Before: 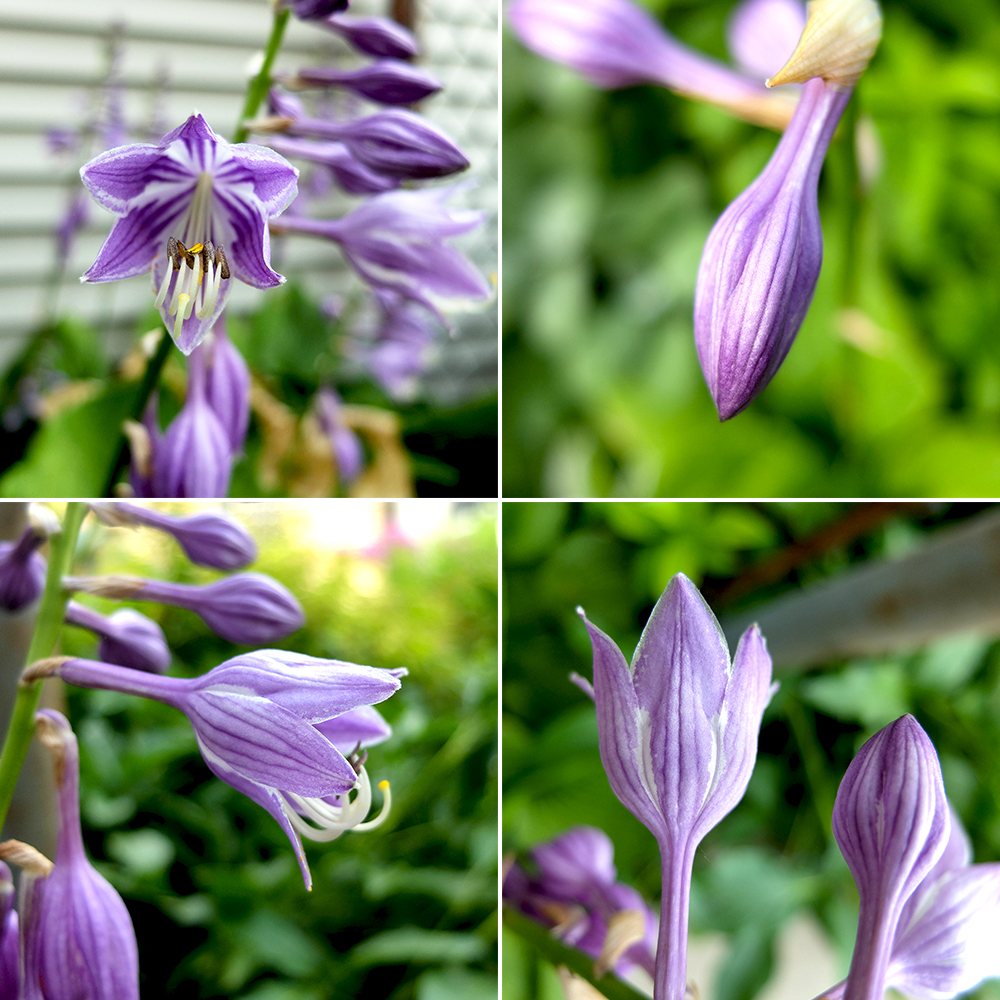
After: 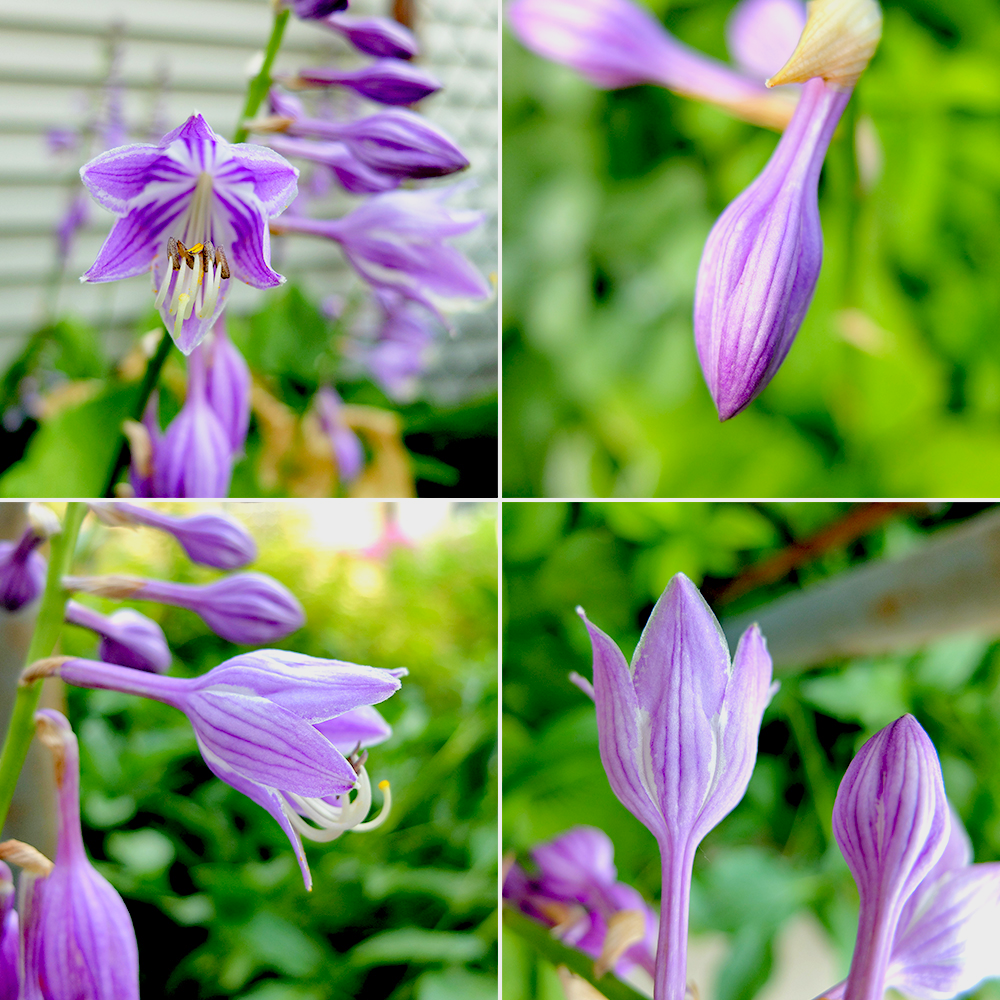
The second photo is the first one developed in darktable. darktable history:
haze removal: compatibility mode true, adaptive false
tone curve: curves: ch0 [(0, 0) (0.004, 0.008) (0.077, 0.156) (0.169, 0.29) (0.774, 0.774) (0.988, 0.926)], color space Lab, linked channels, preserve colors none
